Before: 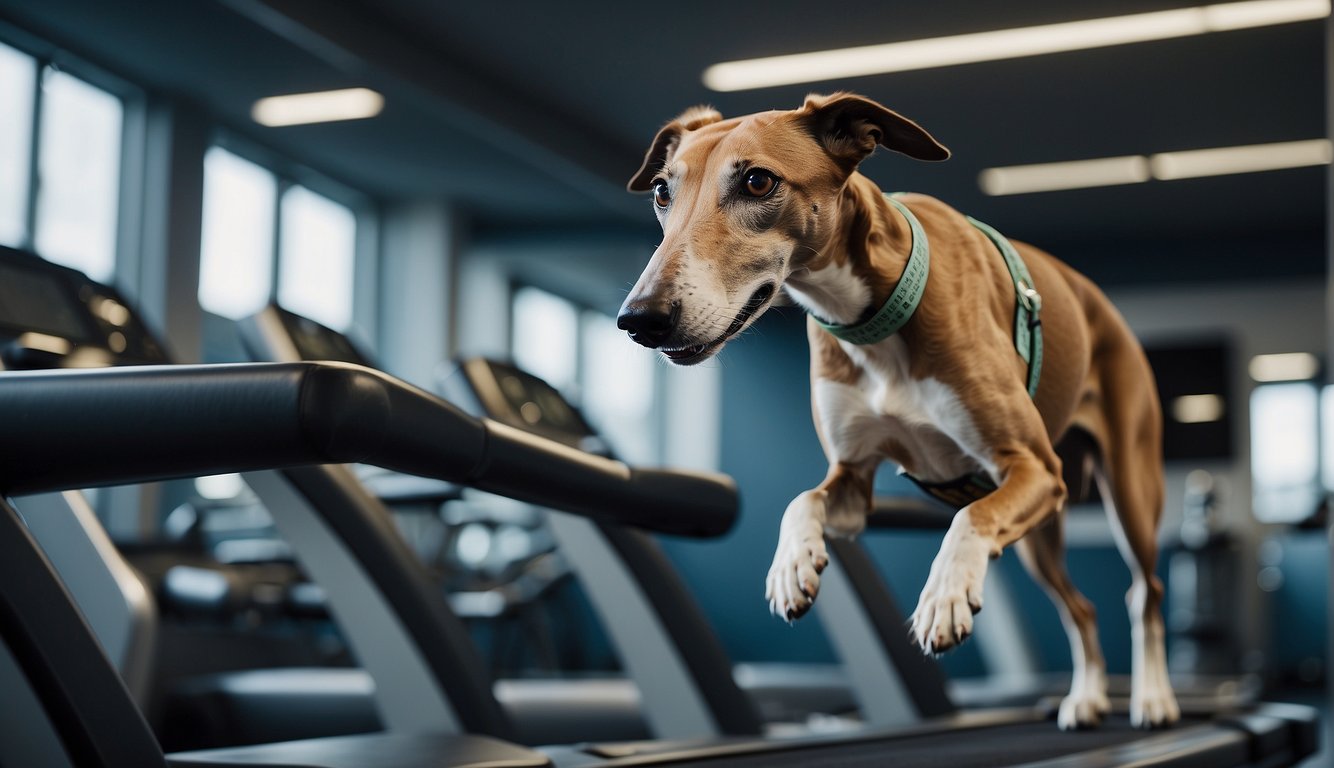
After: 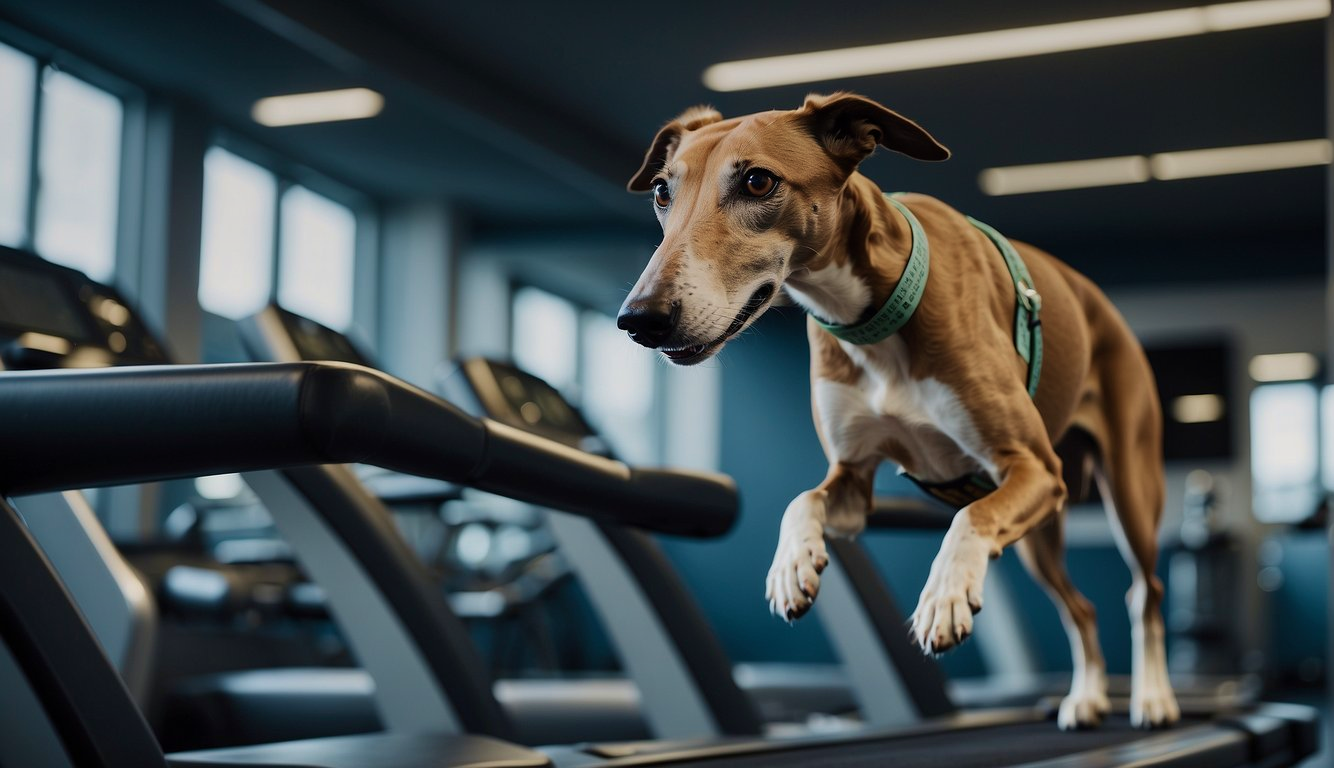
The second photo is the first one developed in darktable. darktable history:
graduated density: on, module defaults
velvia: on, module defaults
